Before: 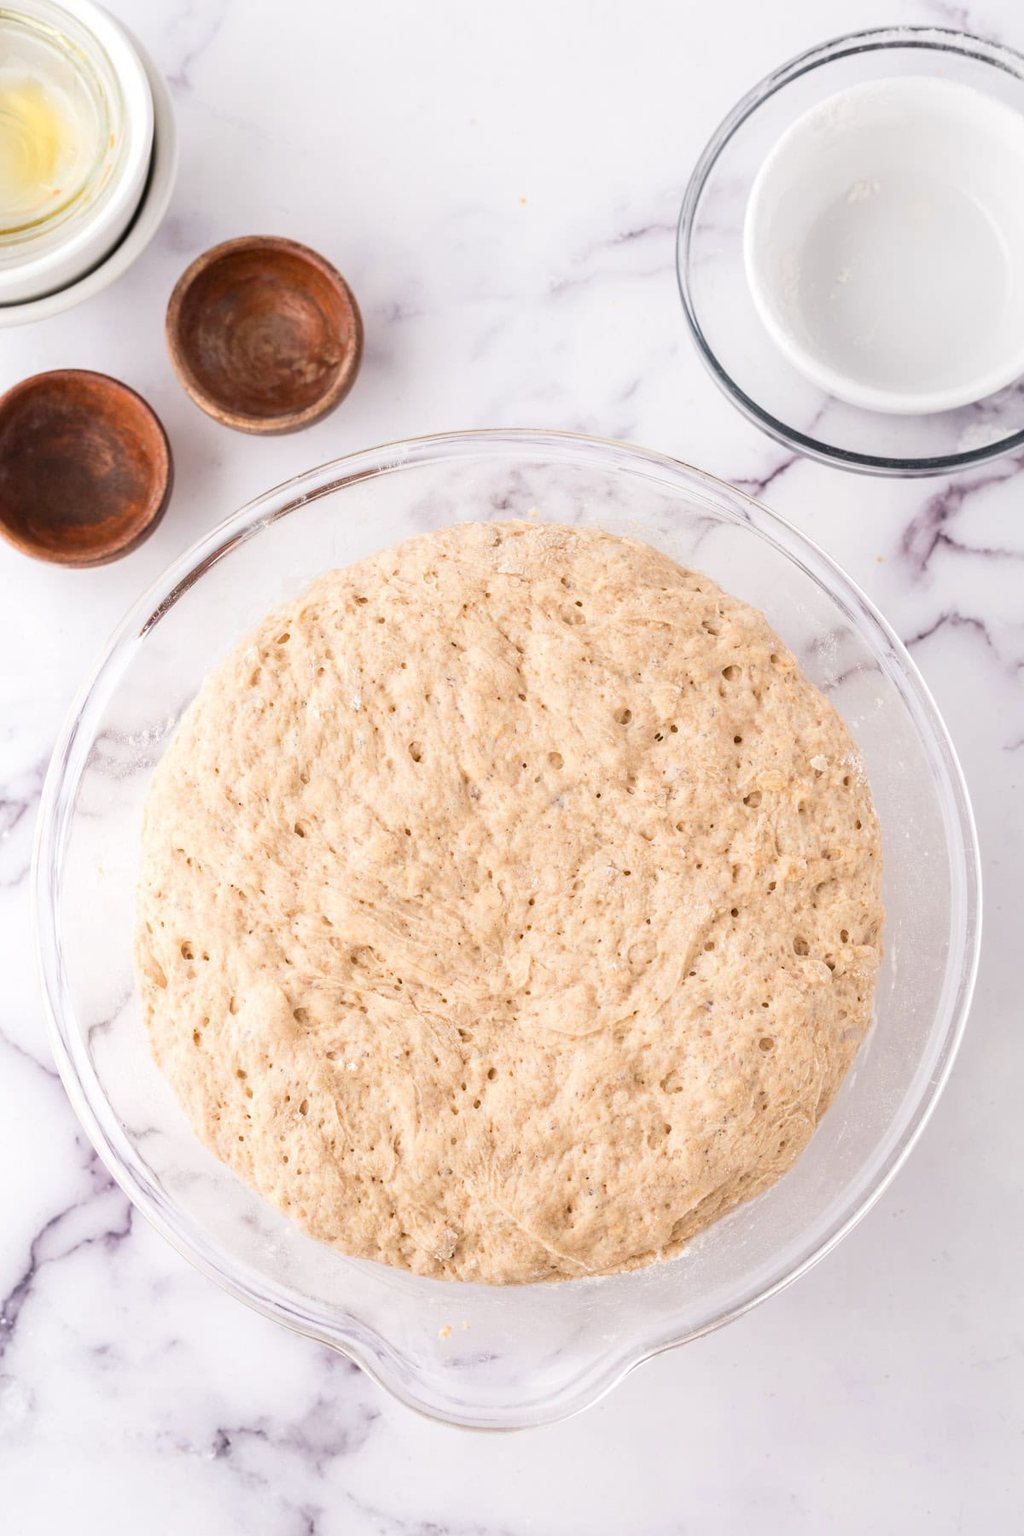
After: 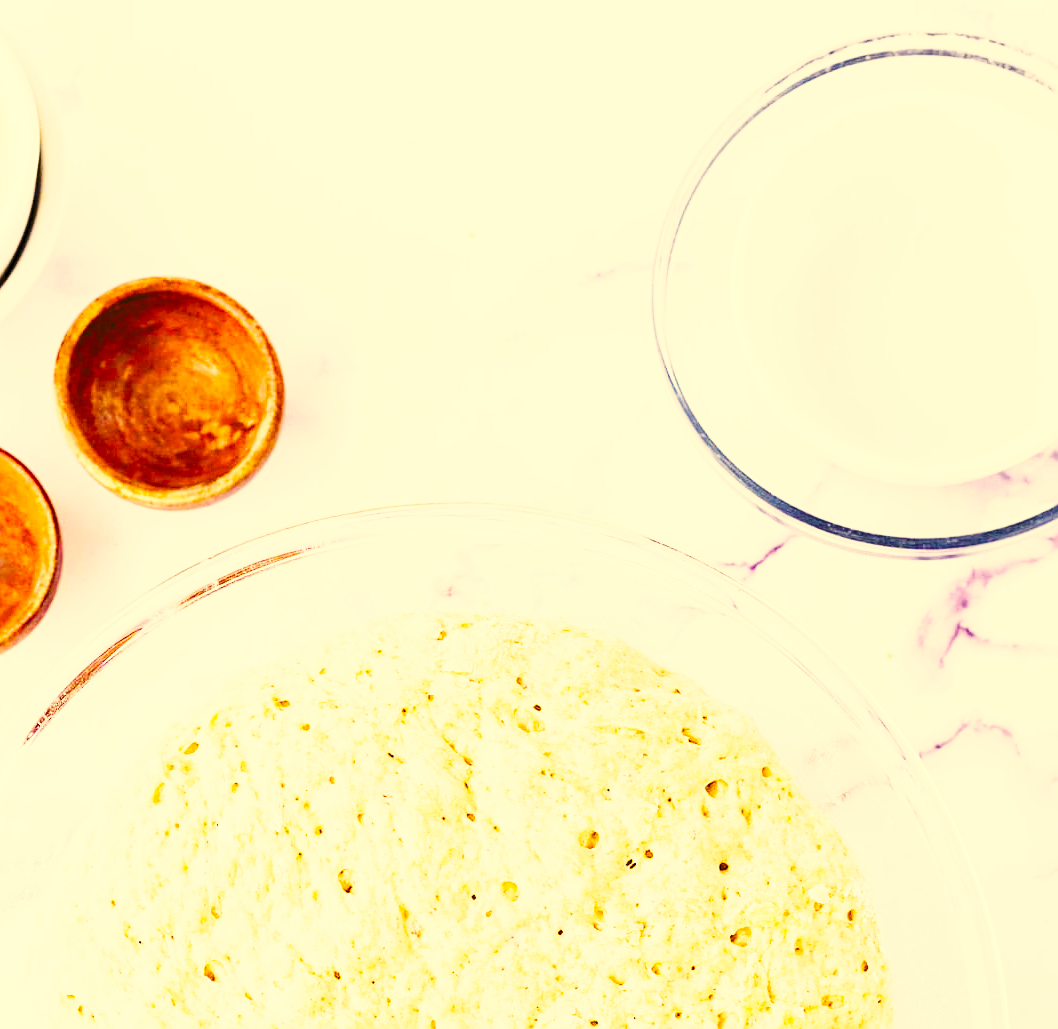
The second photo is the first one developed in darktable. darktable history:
tone curve: curves: ch0 [(0, 0) (0.003, 0.009) (0.011, 0.019) (0.025, 0.034) (0.044, 0.057) (0.069, 0.082) (0.1, 0.104) (0.136, 0.131) (0.177, 0.165) (0.224, 0.212) (0.277, 0.279) (0.335, 0.342) (0.399, 0.401) (0.468, 0.477) (0.543, 0.572) (0.623, 0.675) (0.709, 0.772) (0.801, 0.85) (0.898, 0.942) (1, 1)], preserve colors none
color correction: highlights a* 2.3, highlights b* 22.8
color balance rgb: shadows lift › luminance -21.283%, shadows lift › chroma 6.536%, shadows lift › hue 266.99°, power › chroma 0.254%, power › hue 62.68°, highlights gain › luminance 17.822%, linear chroma grading › global chroma 15.273%, perceptual saturation grading › global saturation 20%, perceptual saturation grading › highlights -25.718%, perceptual saturation grading › shadows 24.574%, perceptual brilliance grading › mid-tones 10.304%, perceptual brilliance grading › shadows 15.701%, global vibrance 50.269%
base curve: curves: ch0 [(0, 0) (0.032, 0.037) (0.105, 0.228) (0.435, 0.76) (0.856, 0.983) (1, 1)], preserve colors none
sharpen: on, module defaults
crop and rotate: left 11.78%, bottom 42.817%
tone equalizer: mask exposure compensation -0.5 EV
